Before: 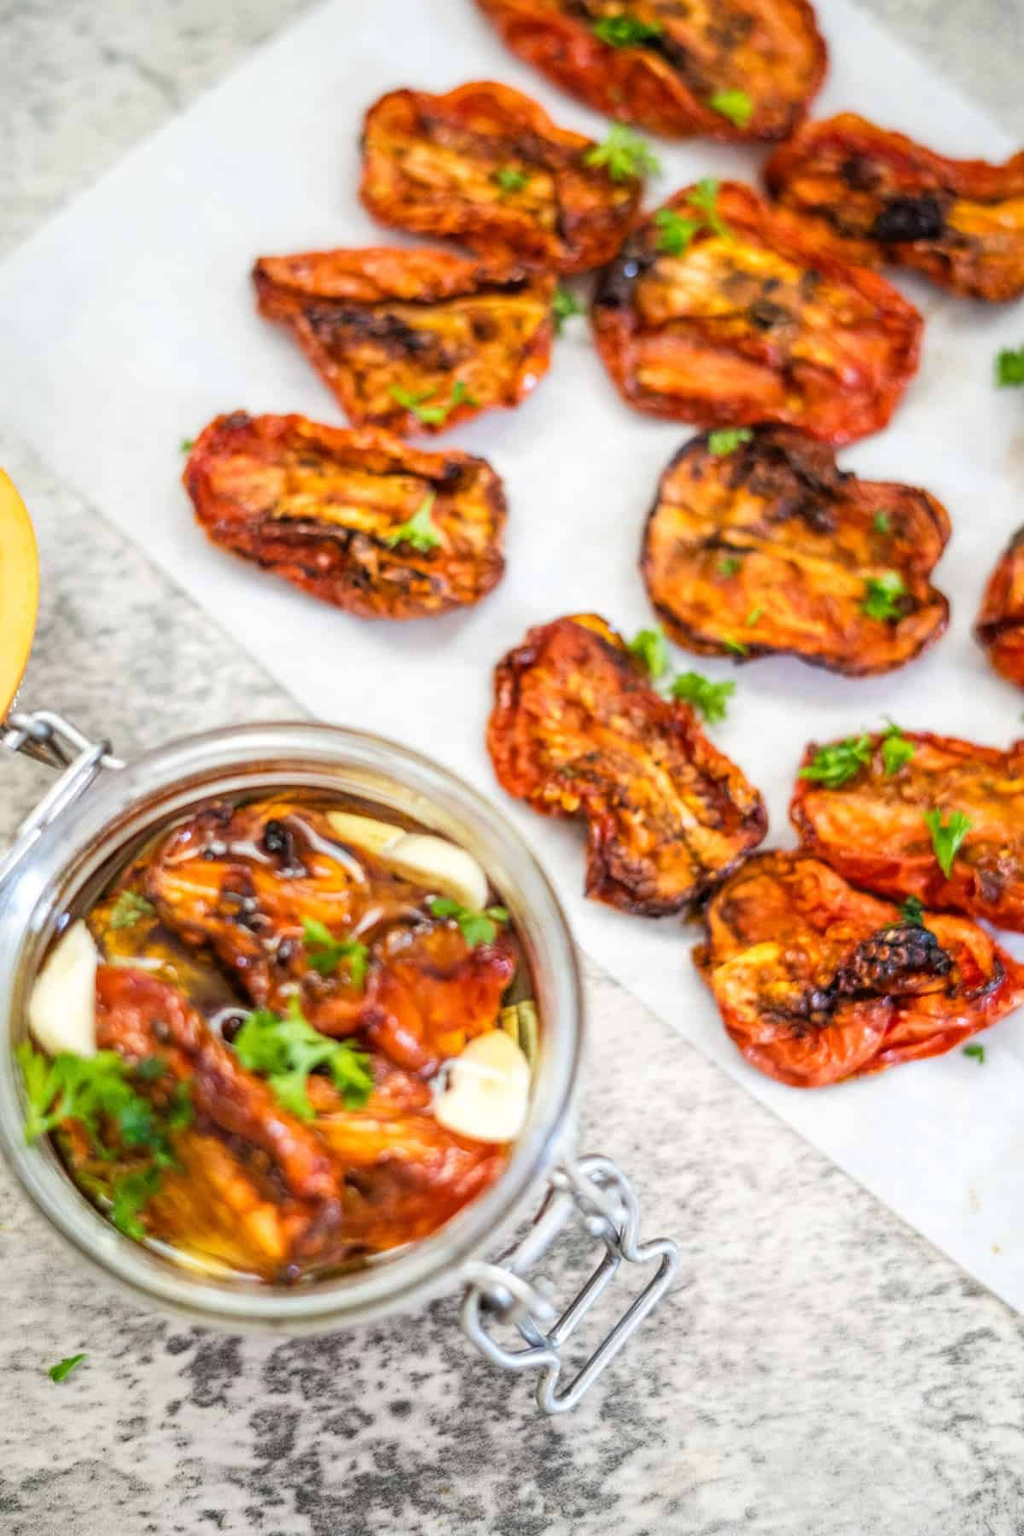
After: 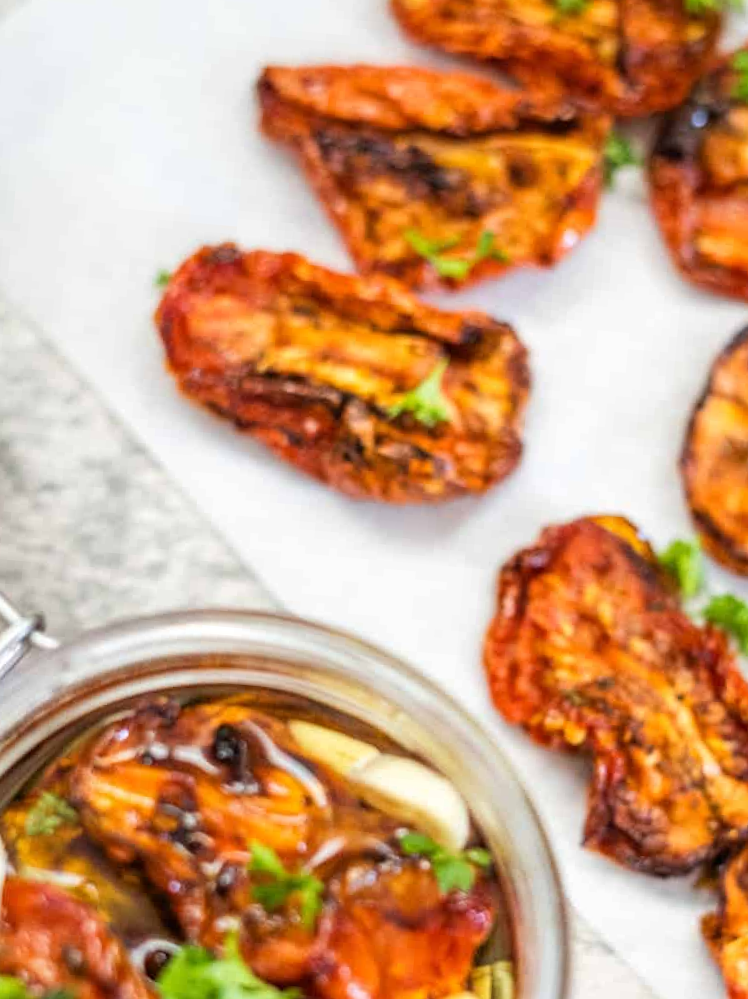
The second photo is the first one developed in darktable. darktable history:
tone equalizer: on, module defaults
crop and rotate: angle -4.99°, left 2.122%, top 6.945%, right 27.566%, bottom 30.519%
